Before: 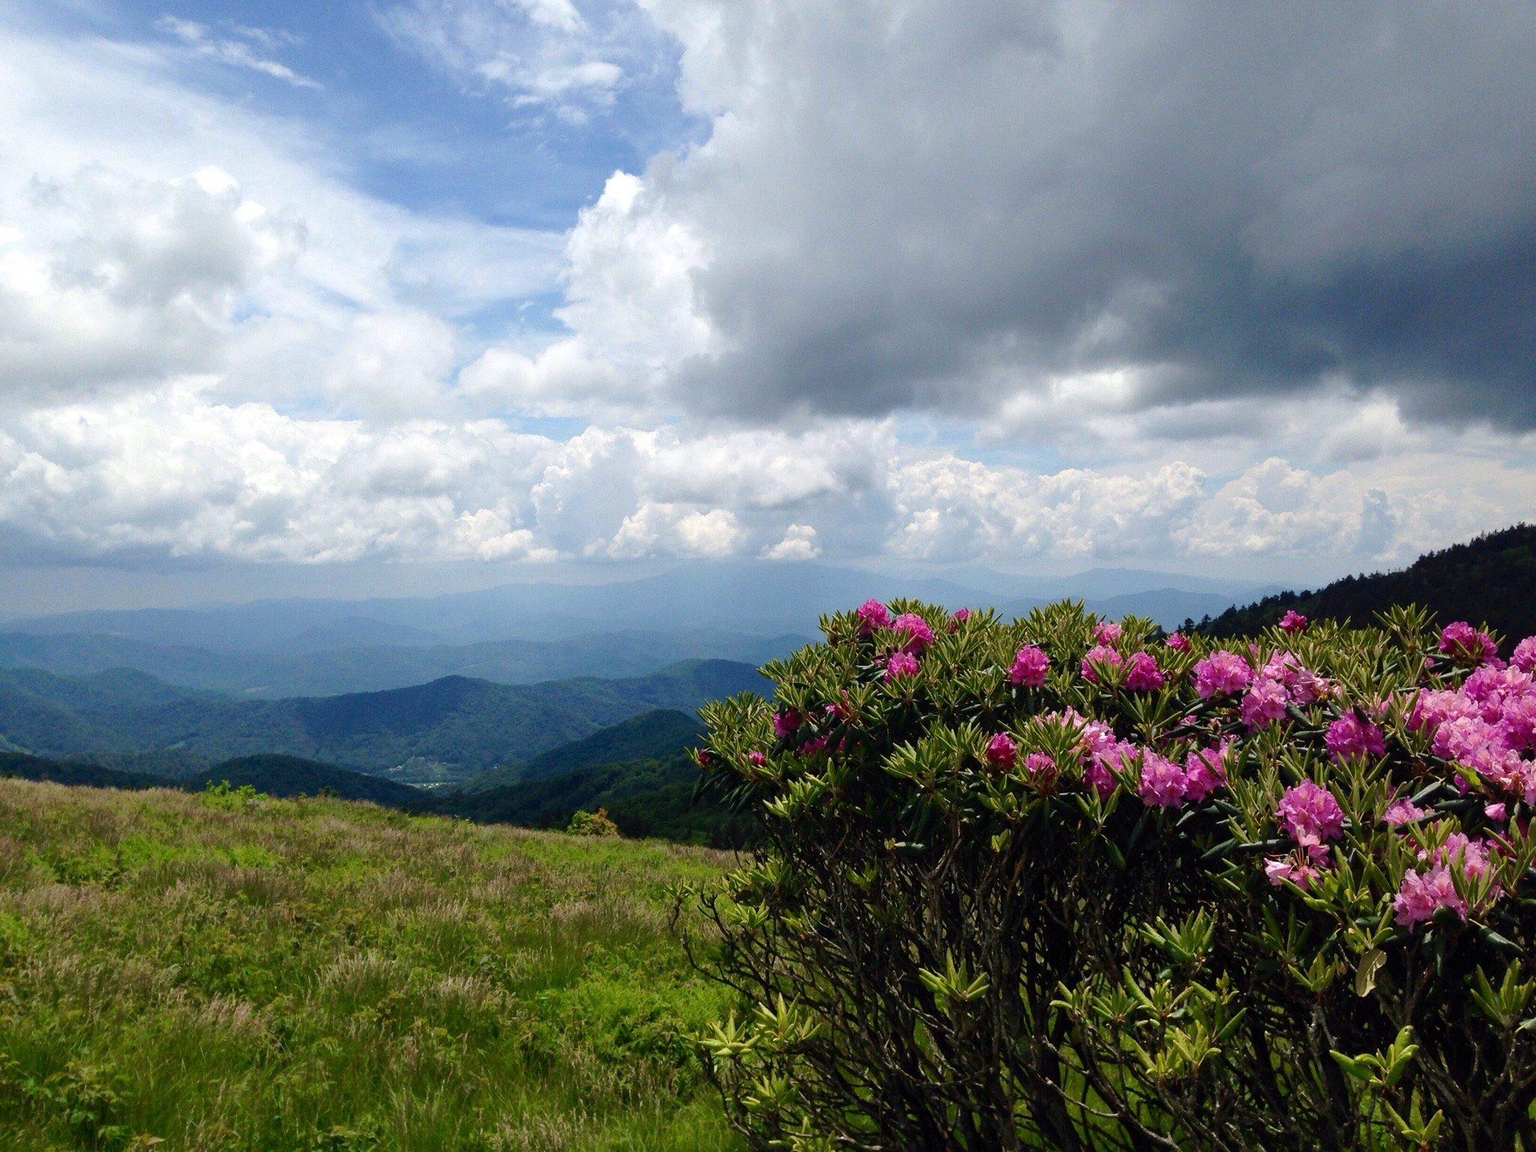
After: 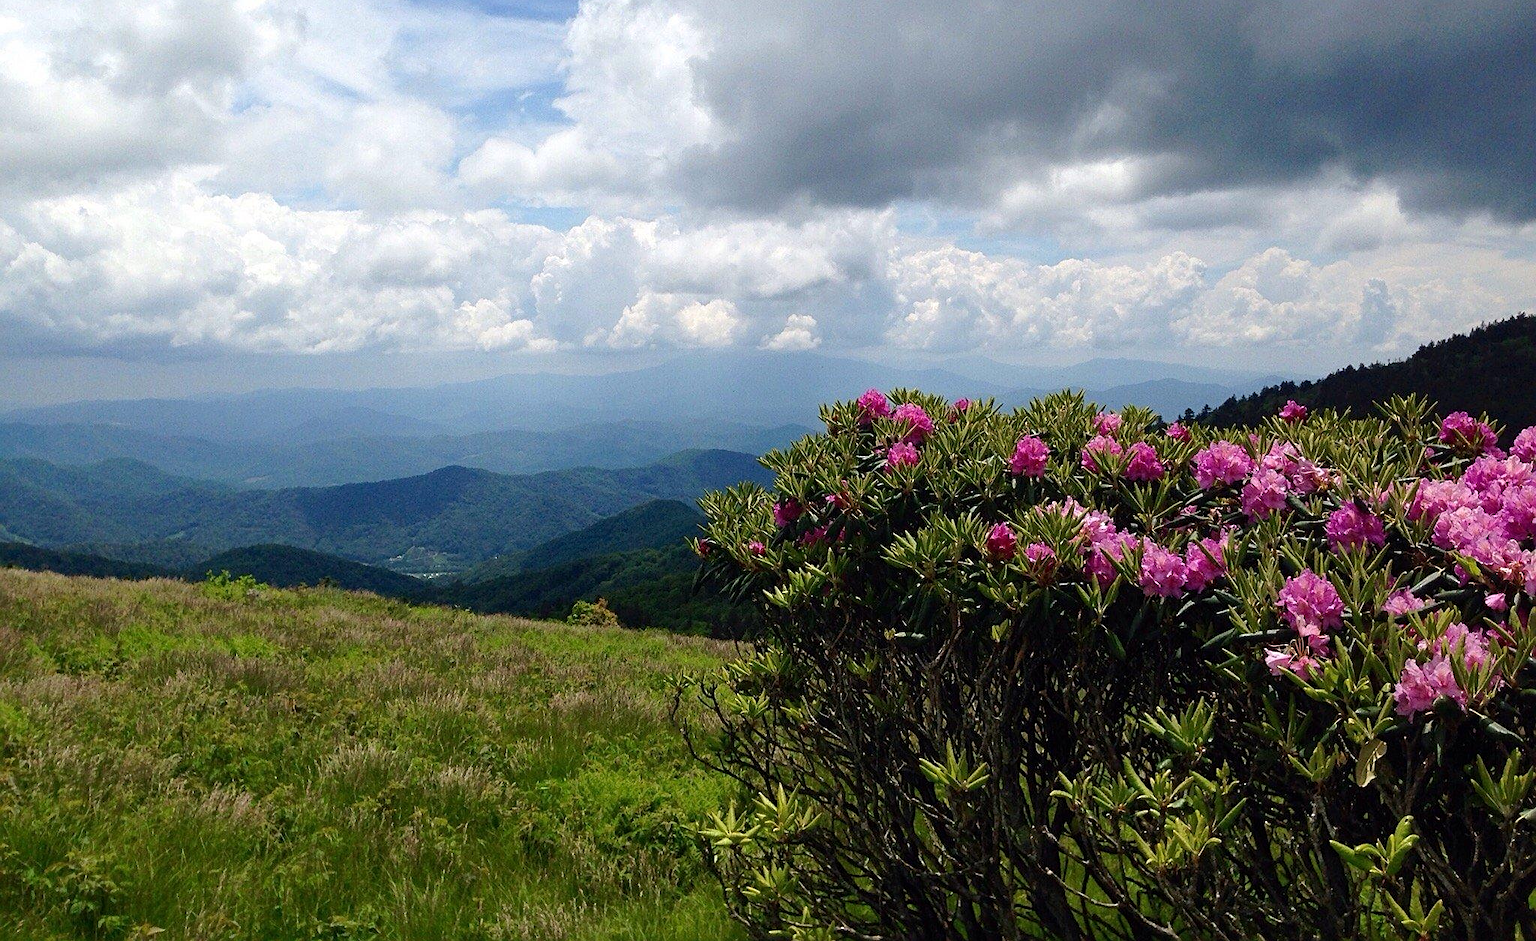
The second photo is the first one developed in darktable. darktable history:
sharpen: on, module defaults
crop and rotate: top 18.294%
